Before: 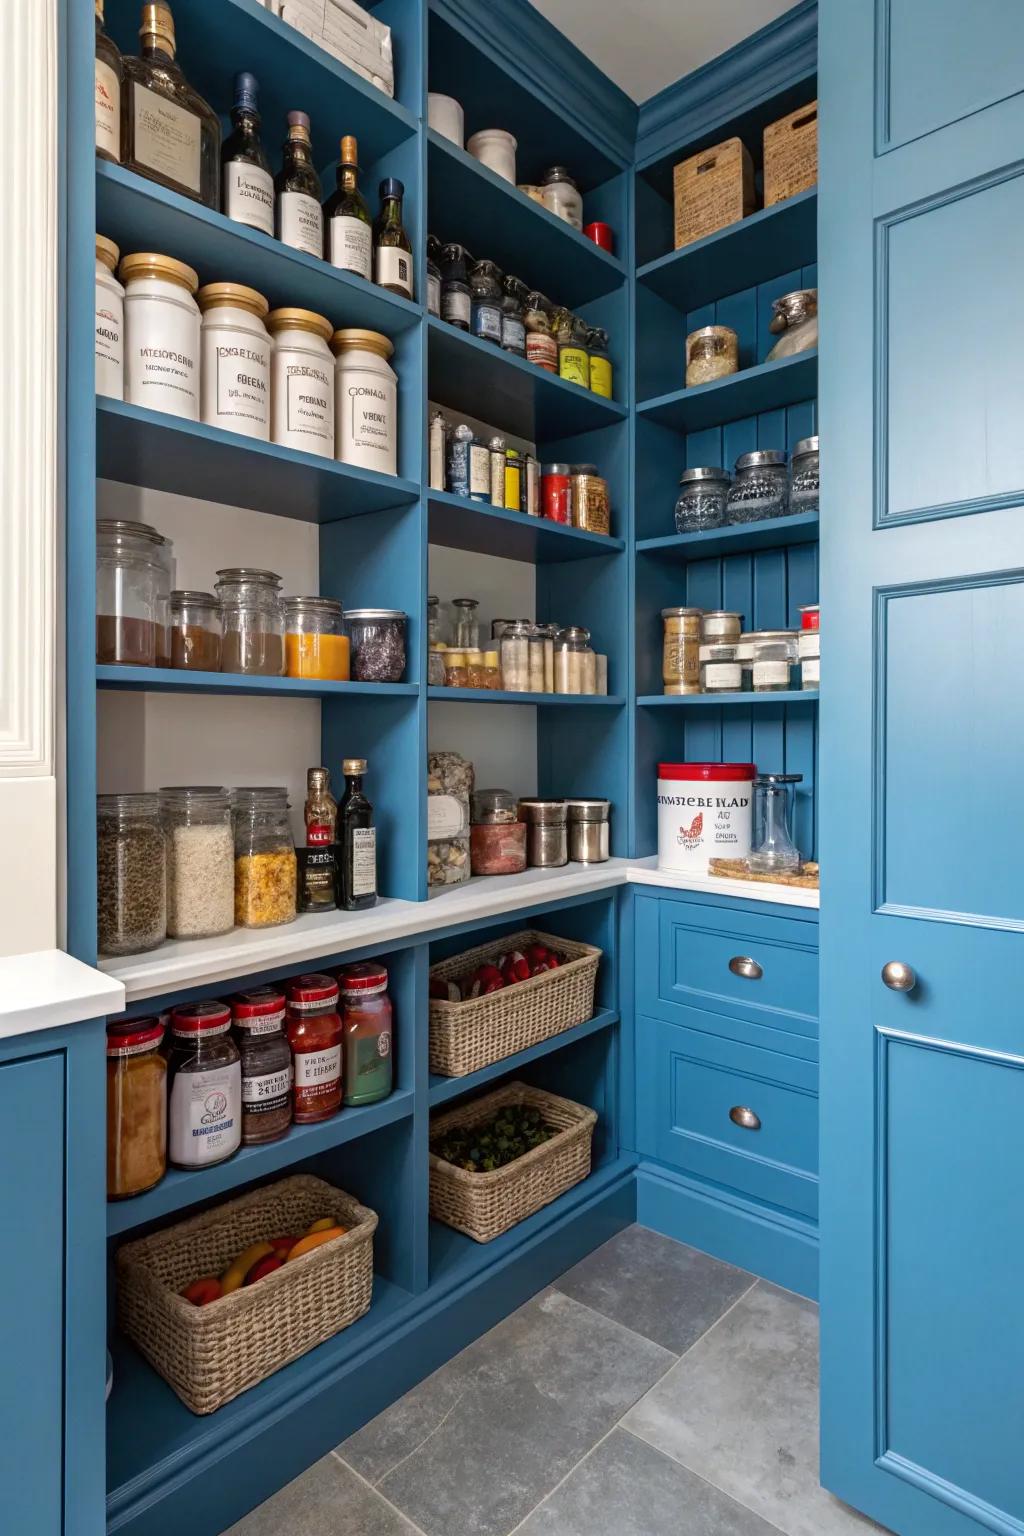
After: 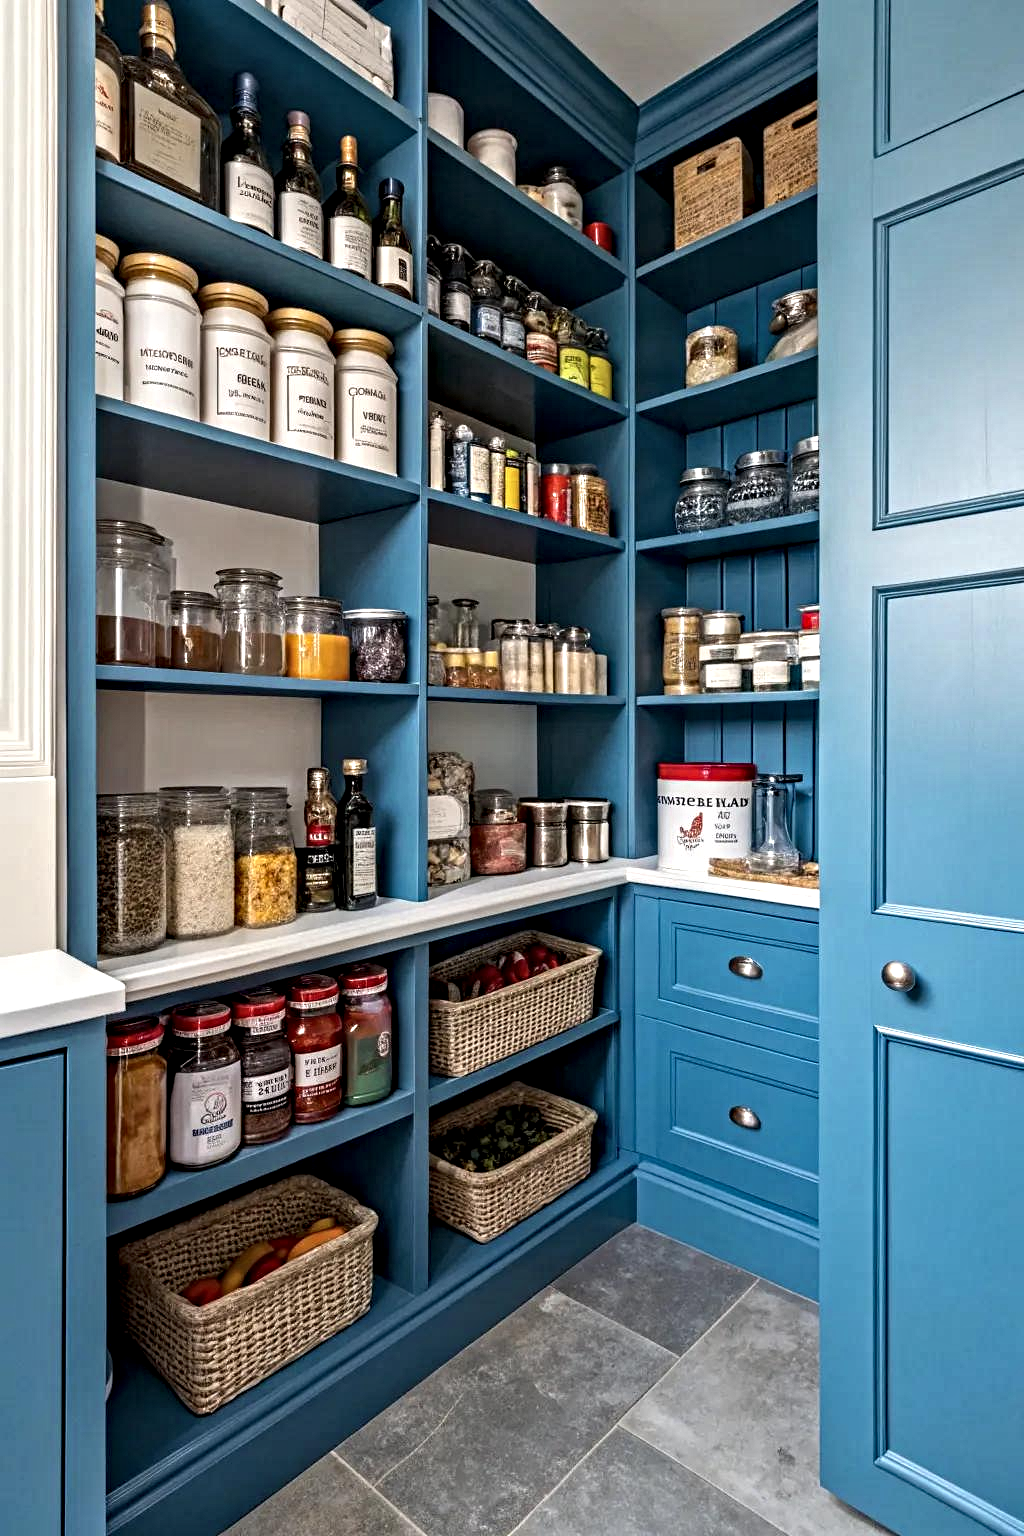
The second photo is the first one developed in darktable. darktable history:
contrast equalizer: octaves 7, y [[0.5, 0.542, 0.583, 0.625, 0.667, 0.708], [0.5 ×6], [0.5 ×6], [0 ×6], [0 ×6]]
